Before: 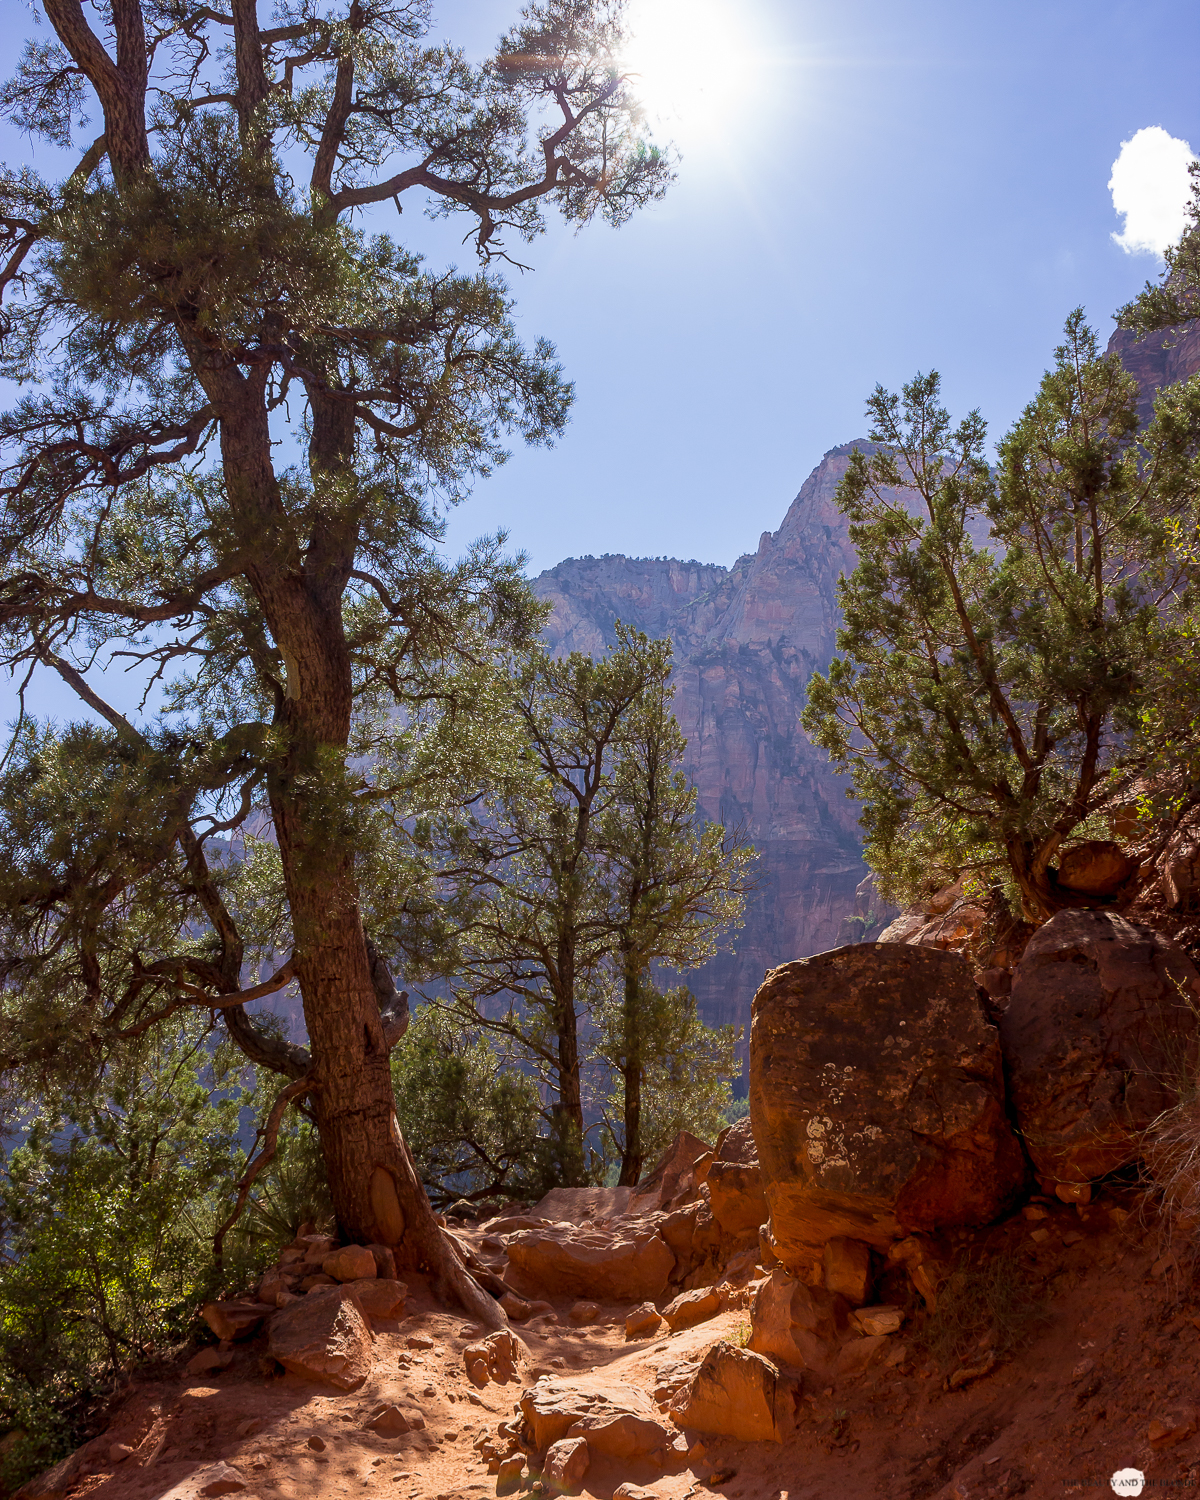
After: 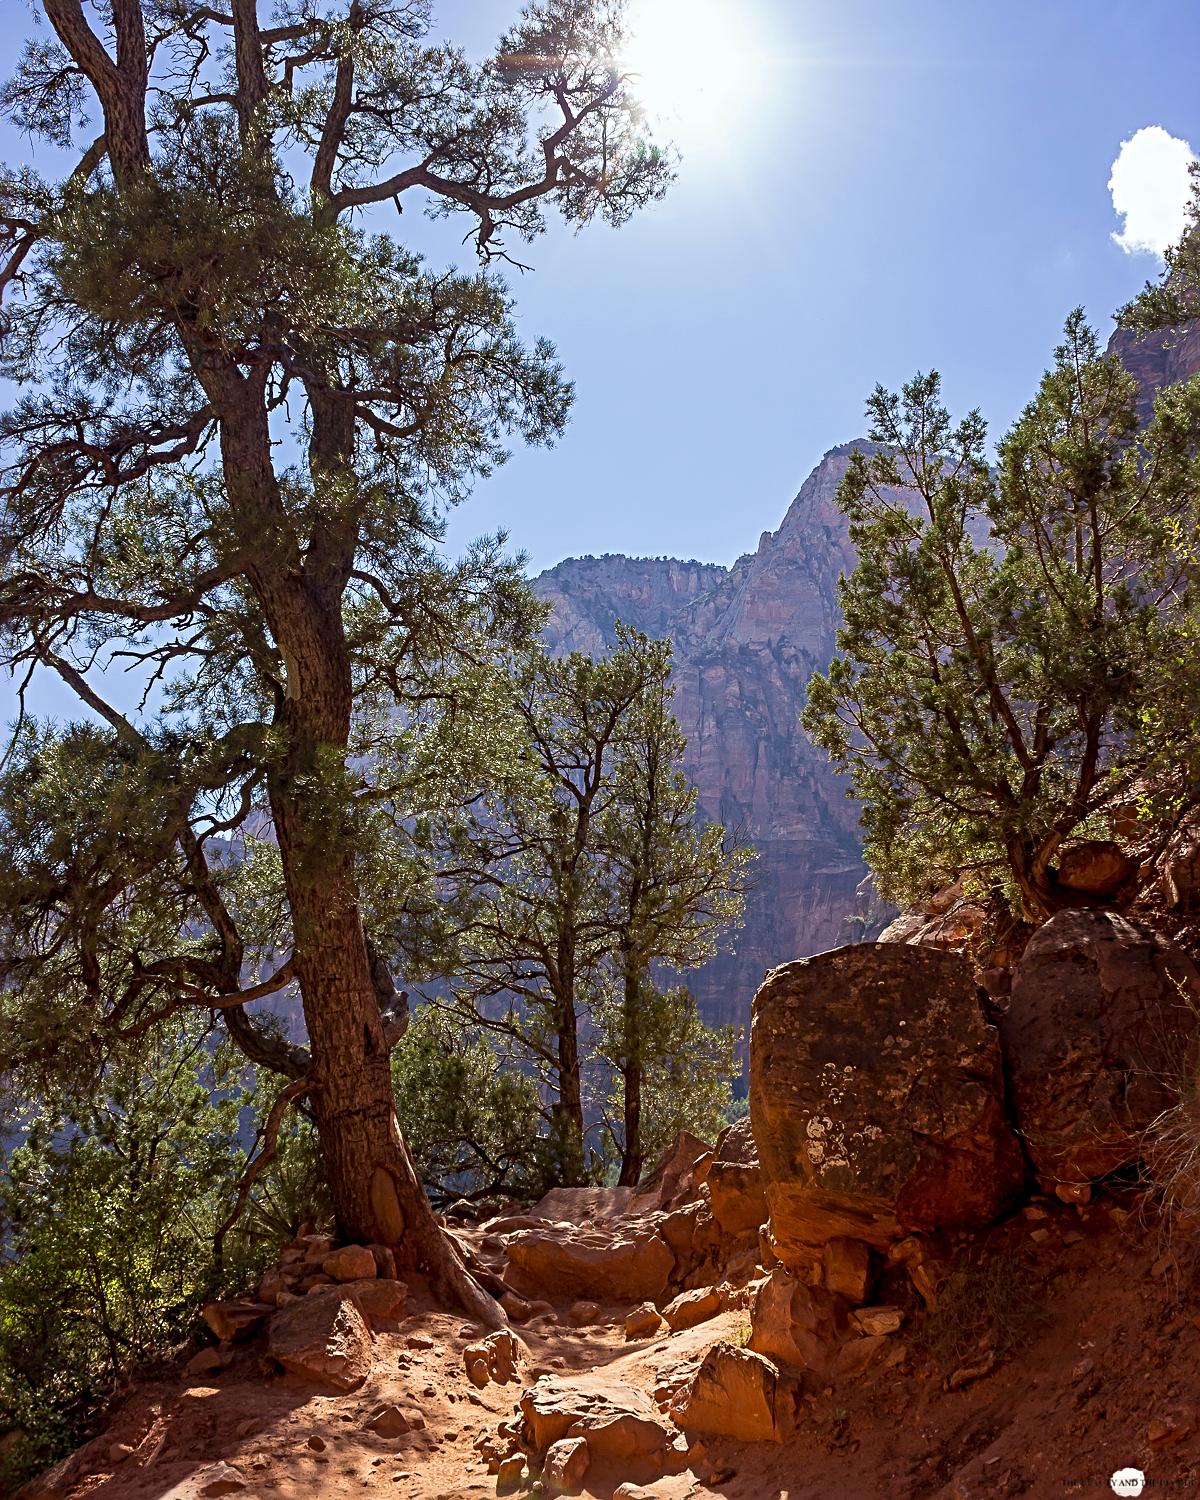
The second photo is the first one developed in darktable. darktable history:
white balance: red 0.978, blue 0.999
sharpen: radius 4.883
